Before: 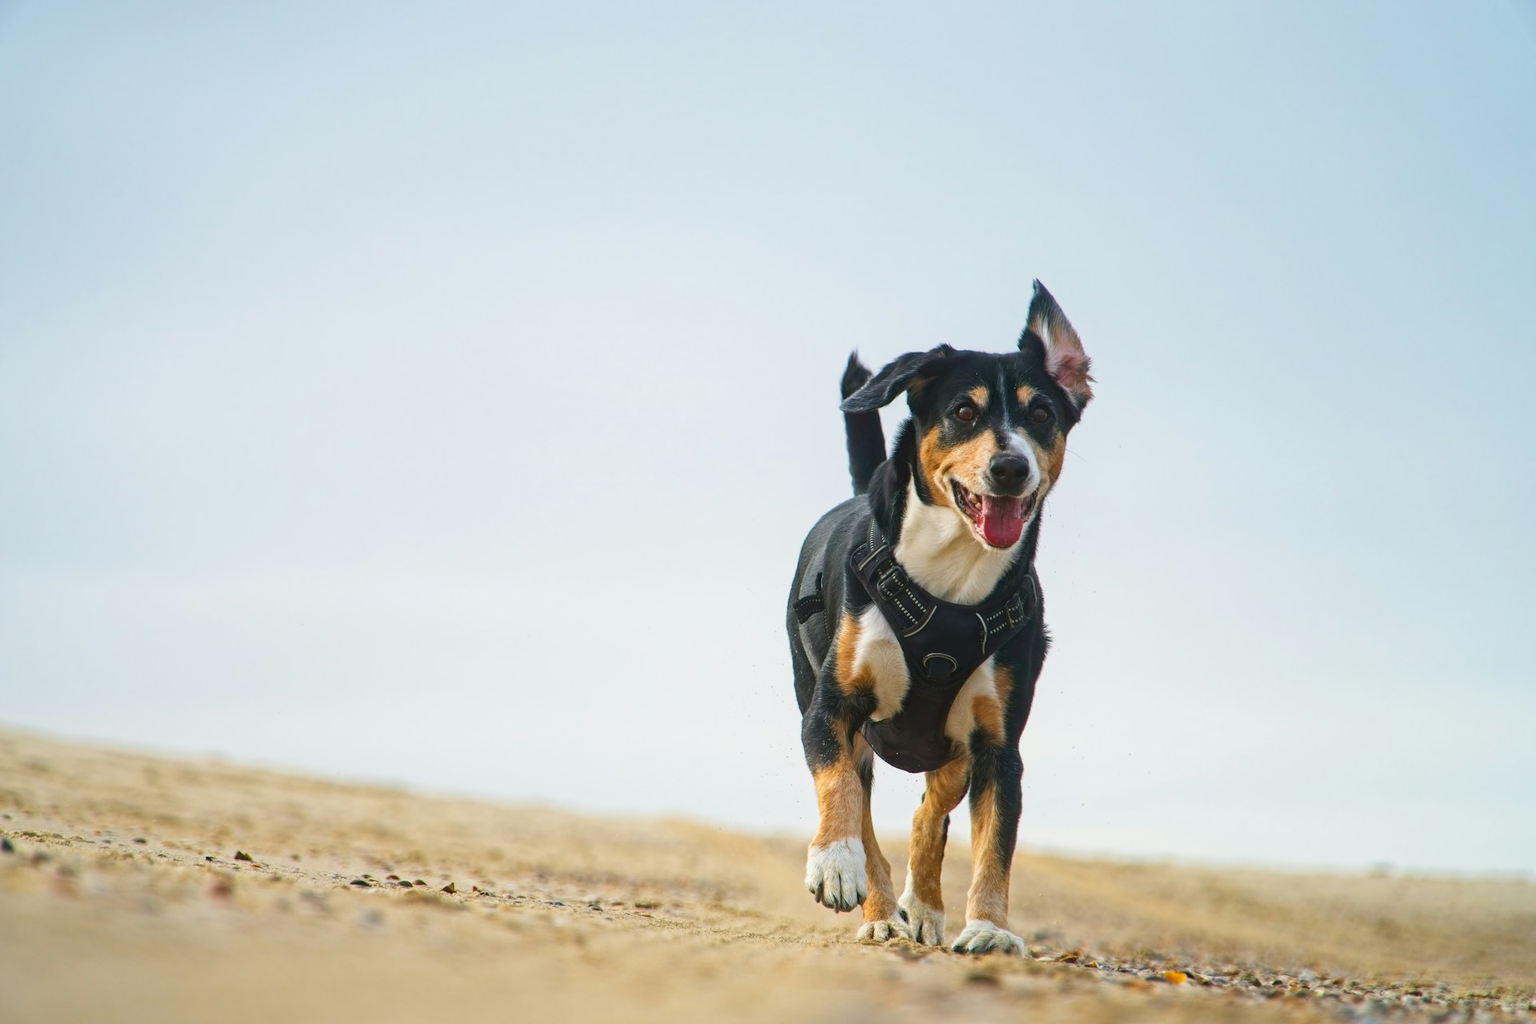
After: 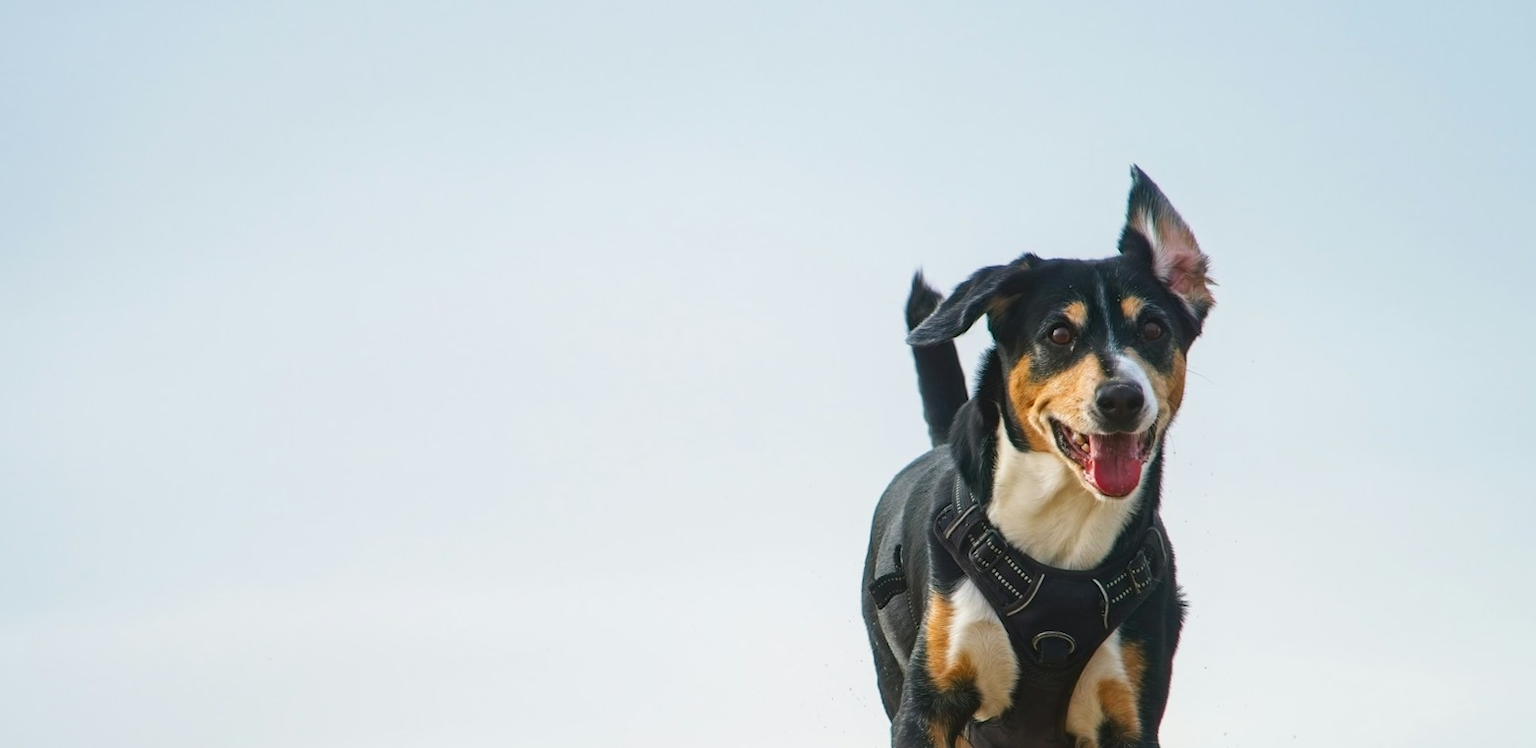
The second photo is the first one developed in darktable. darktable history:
crop: left 3.015%, top 8.969%, right 9.647%, bottom 26.457%
rotate and perspective: rotation -4.57°, crop left 0.054, crop right 0.944, crop top 0.087, crop bottom 0.914
